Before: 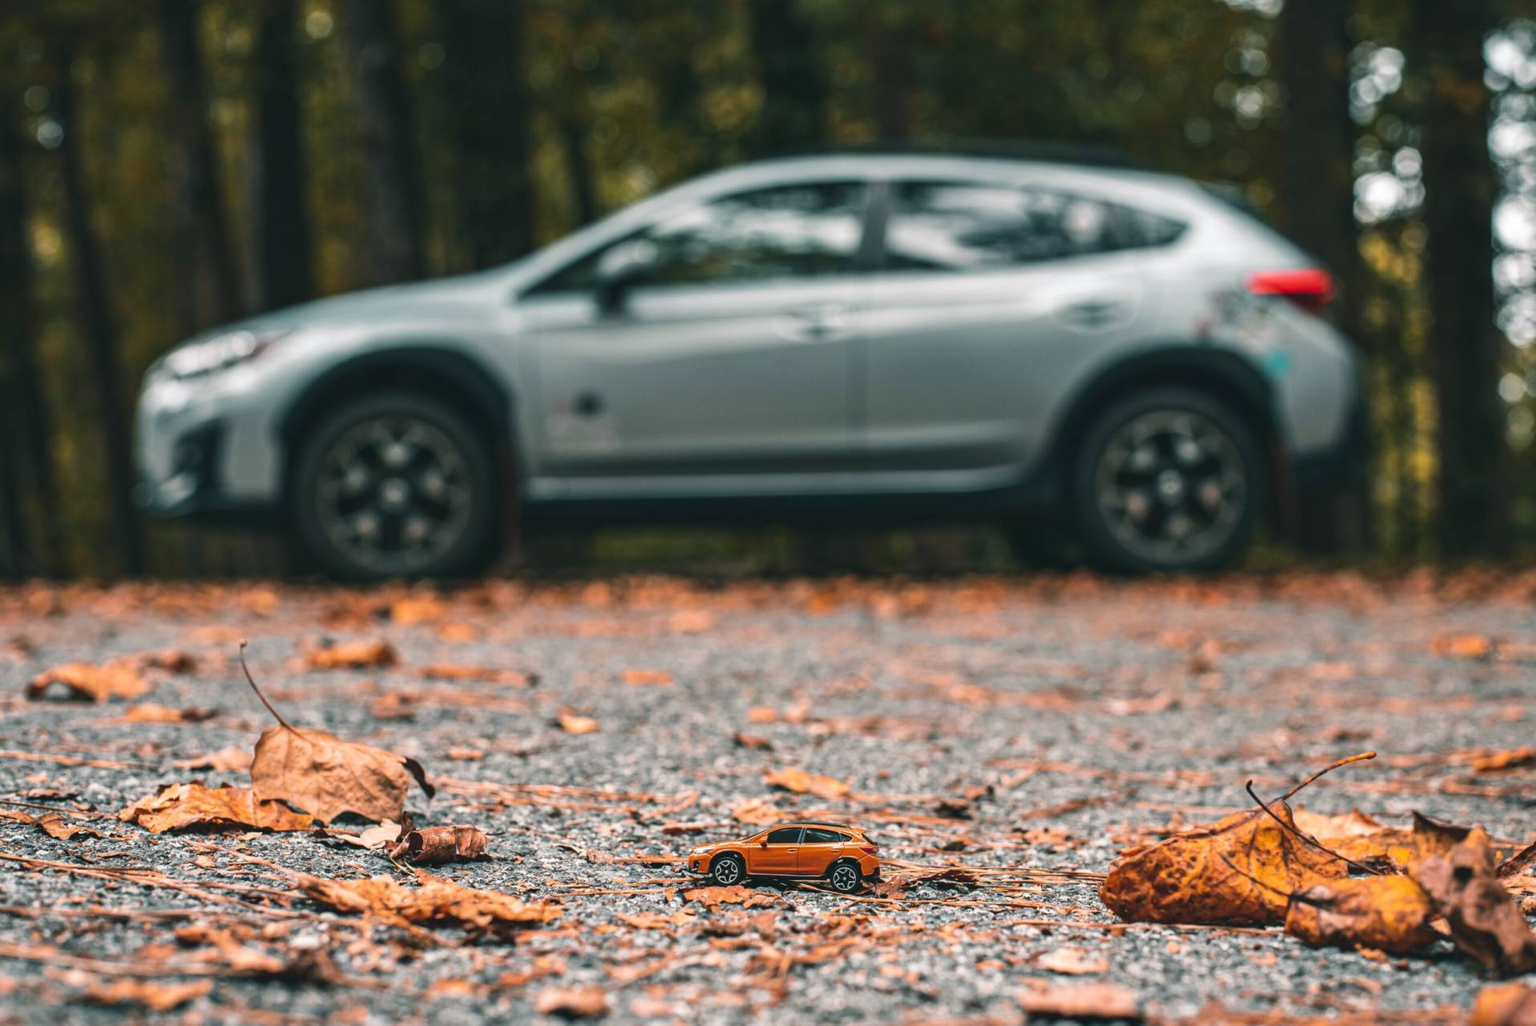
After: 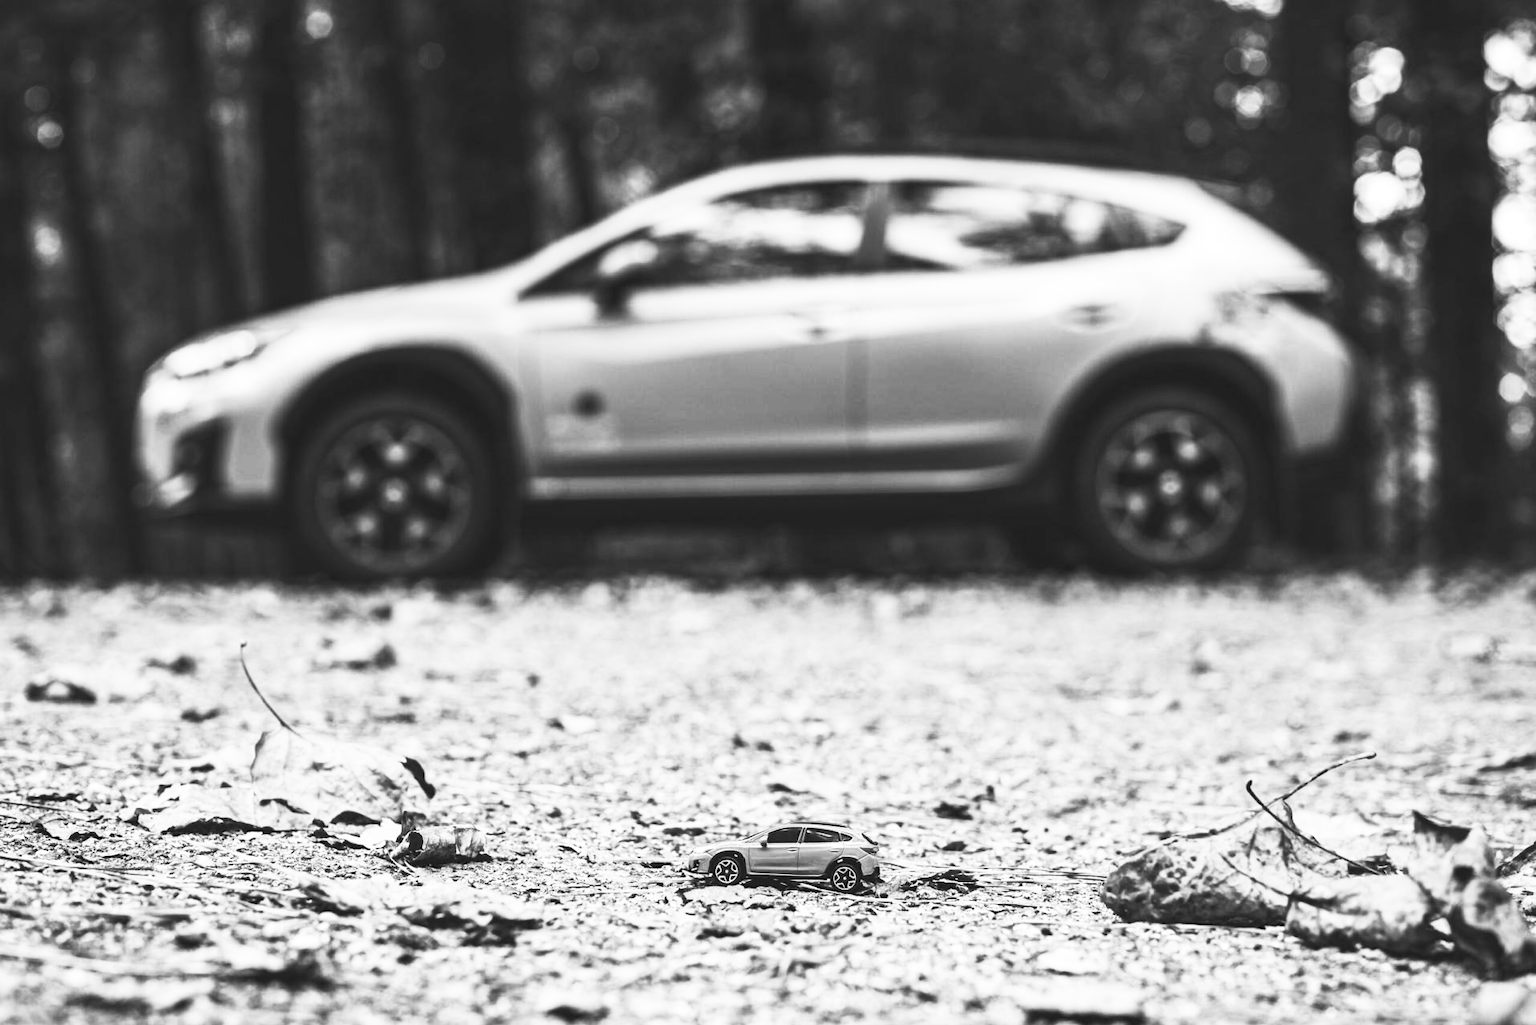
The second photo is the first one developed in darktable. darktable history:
white balance: red 1.127, blue 0.943
contrast brightness saturation: contrast 0.53, brightness 0.47, saturation -1
